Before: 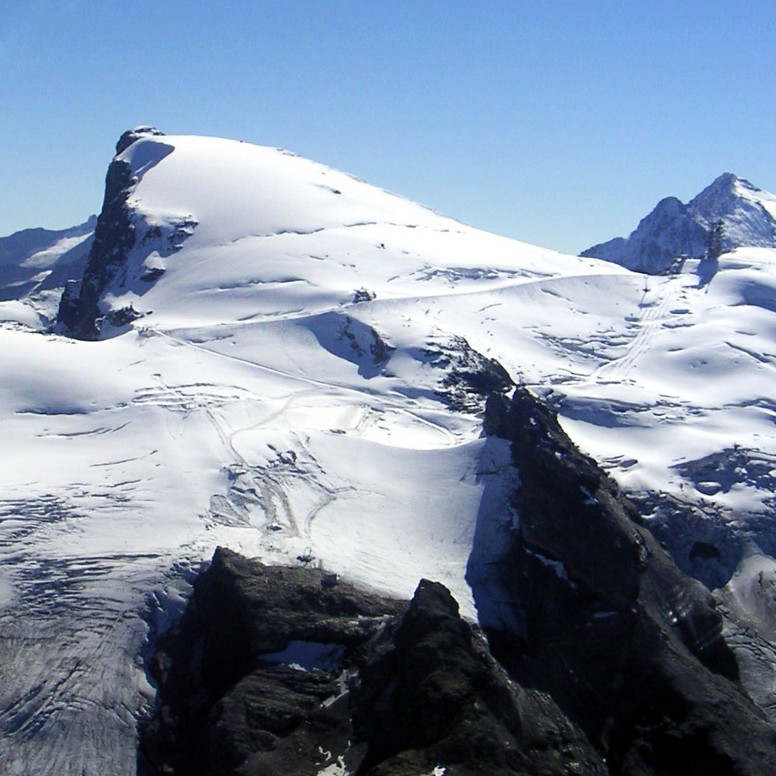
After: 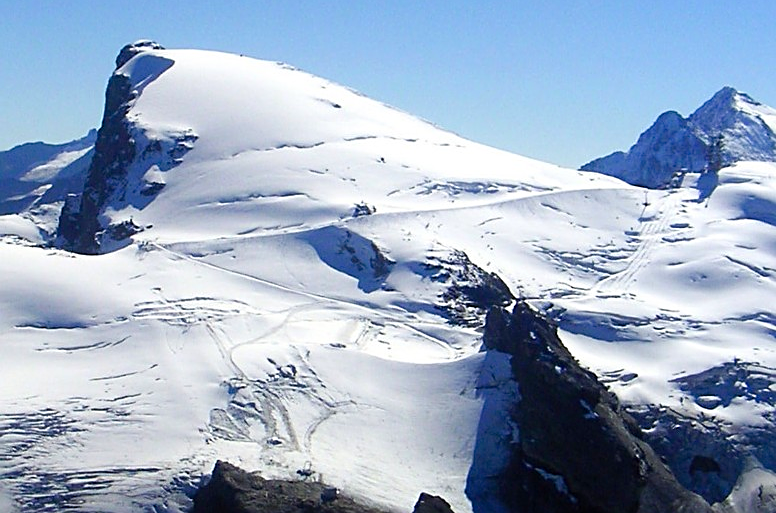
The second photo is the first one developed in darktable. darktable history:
sharpen: on, module defaults
crop: top 11.167%, bottom 22.638%
color balance rgb: linear chroma grading › shadows 31.296%, linear chroma grading › global chroma -2.358%, linear chroma grading › mid-tones 3.689%, perceptual saturation grading › global saturation 0.721%, global vibrance 20%
